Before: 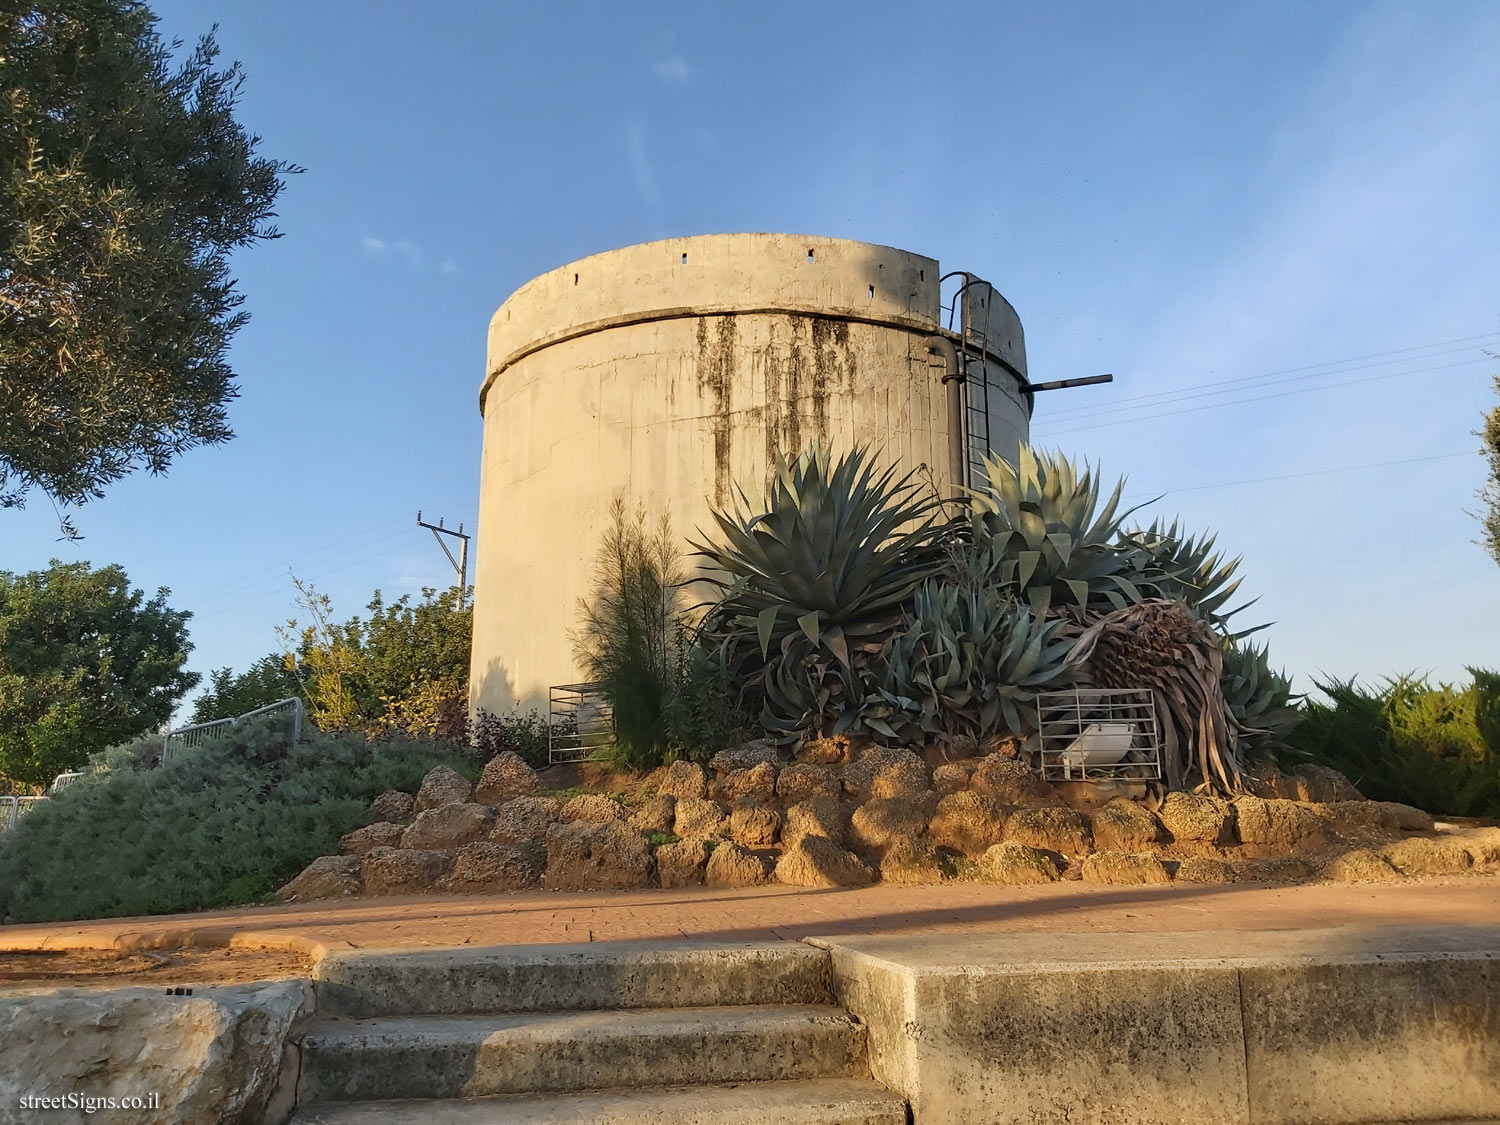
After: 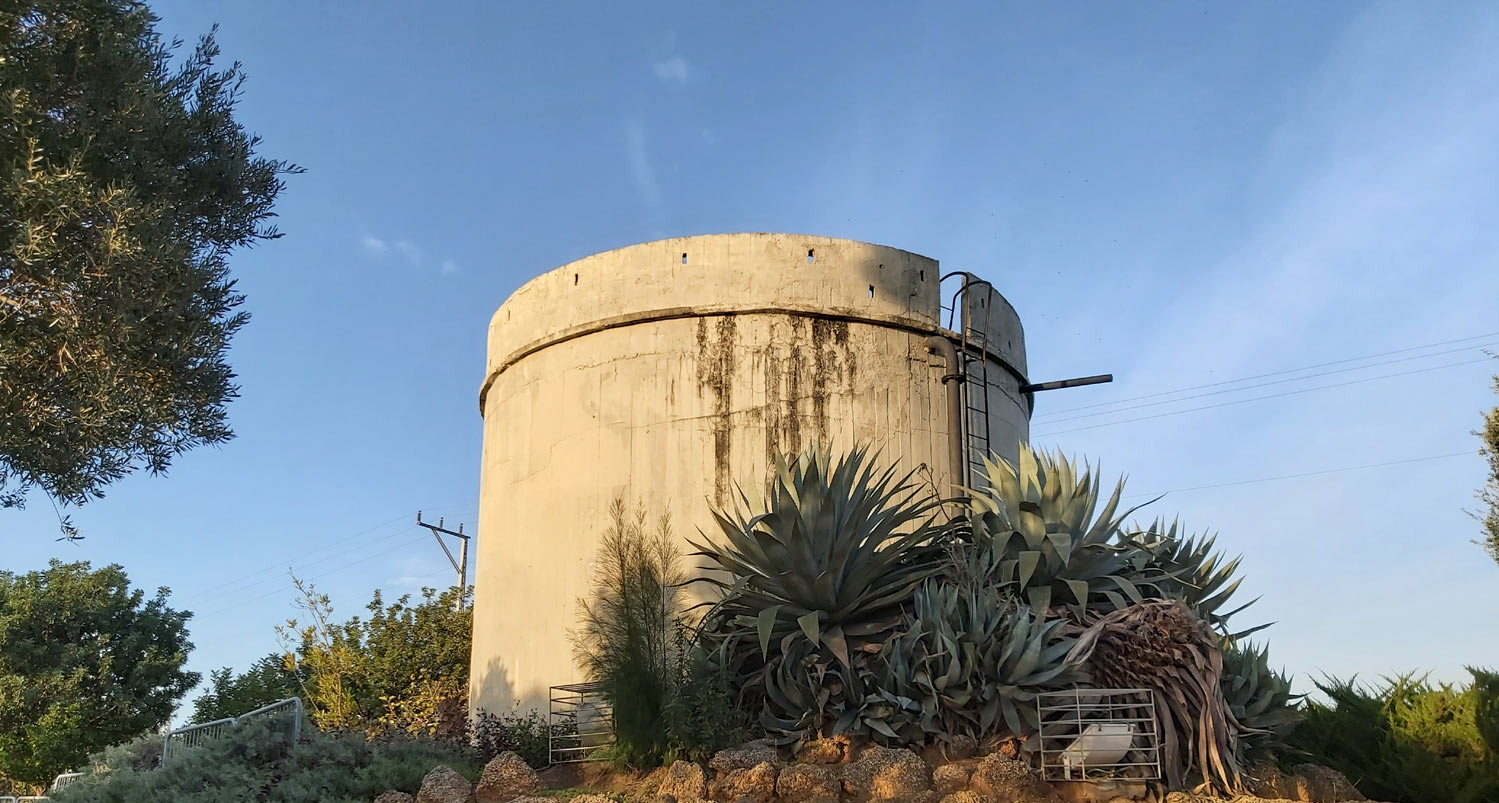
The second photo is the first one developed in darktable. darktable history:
crop: bottom 28.576%
local contrast: highlights 100%, shadows 100%, detail 120%, midtone range 0.2
